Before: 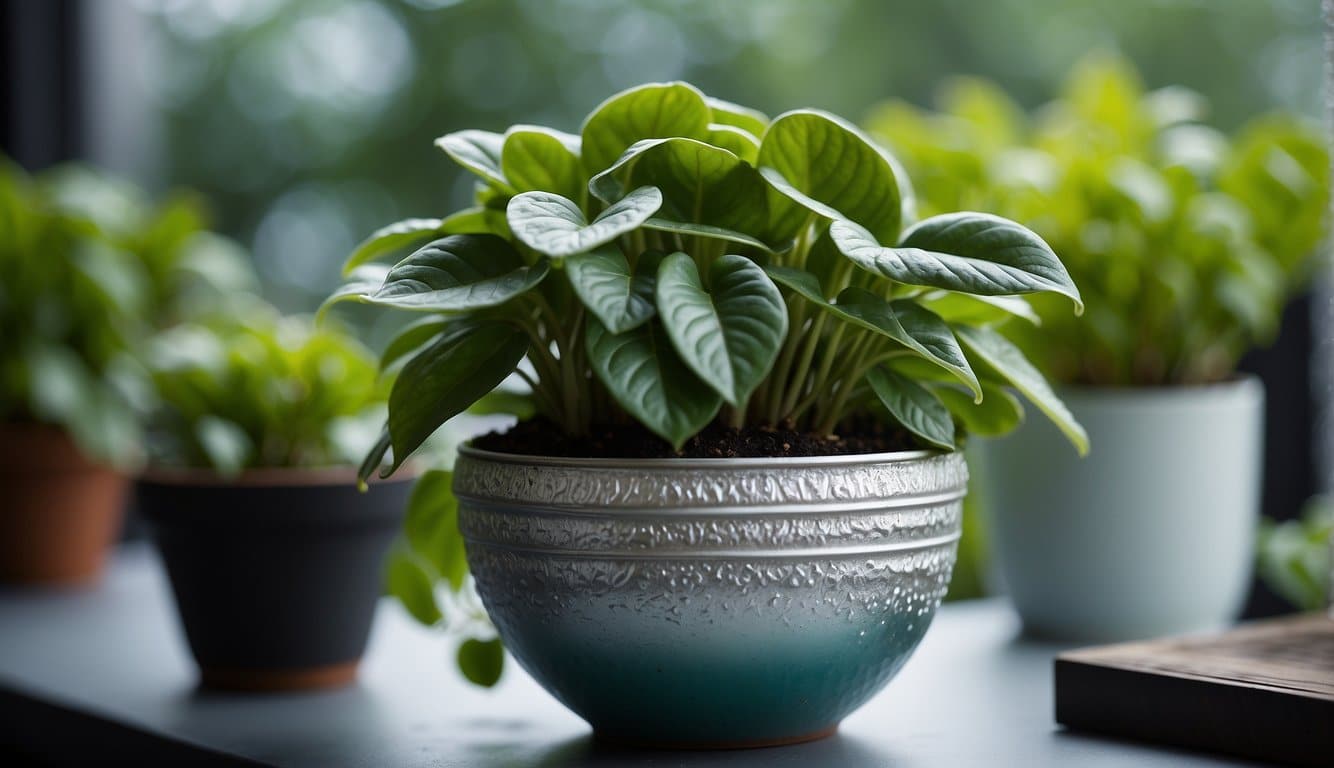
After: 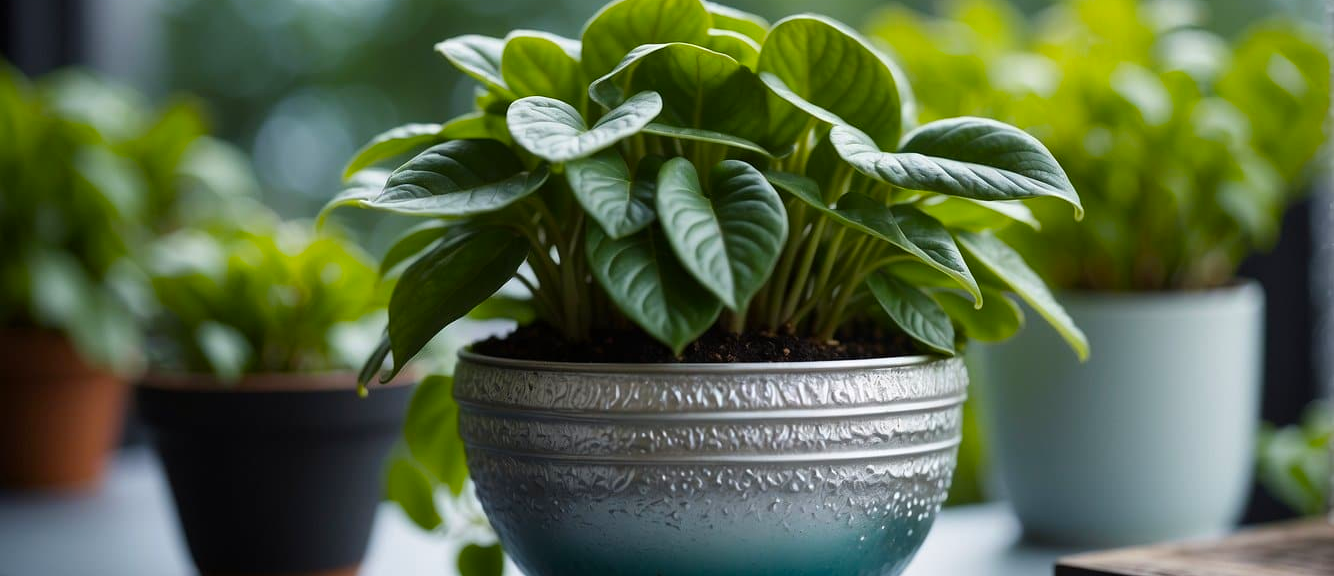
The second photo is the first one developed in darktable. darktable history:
crop and rotate: top 12.469%, bottom 12.531%
color balance rgb: perceptual saturation grading › global saturation 13.056%, global vibrance 20%
